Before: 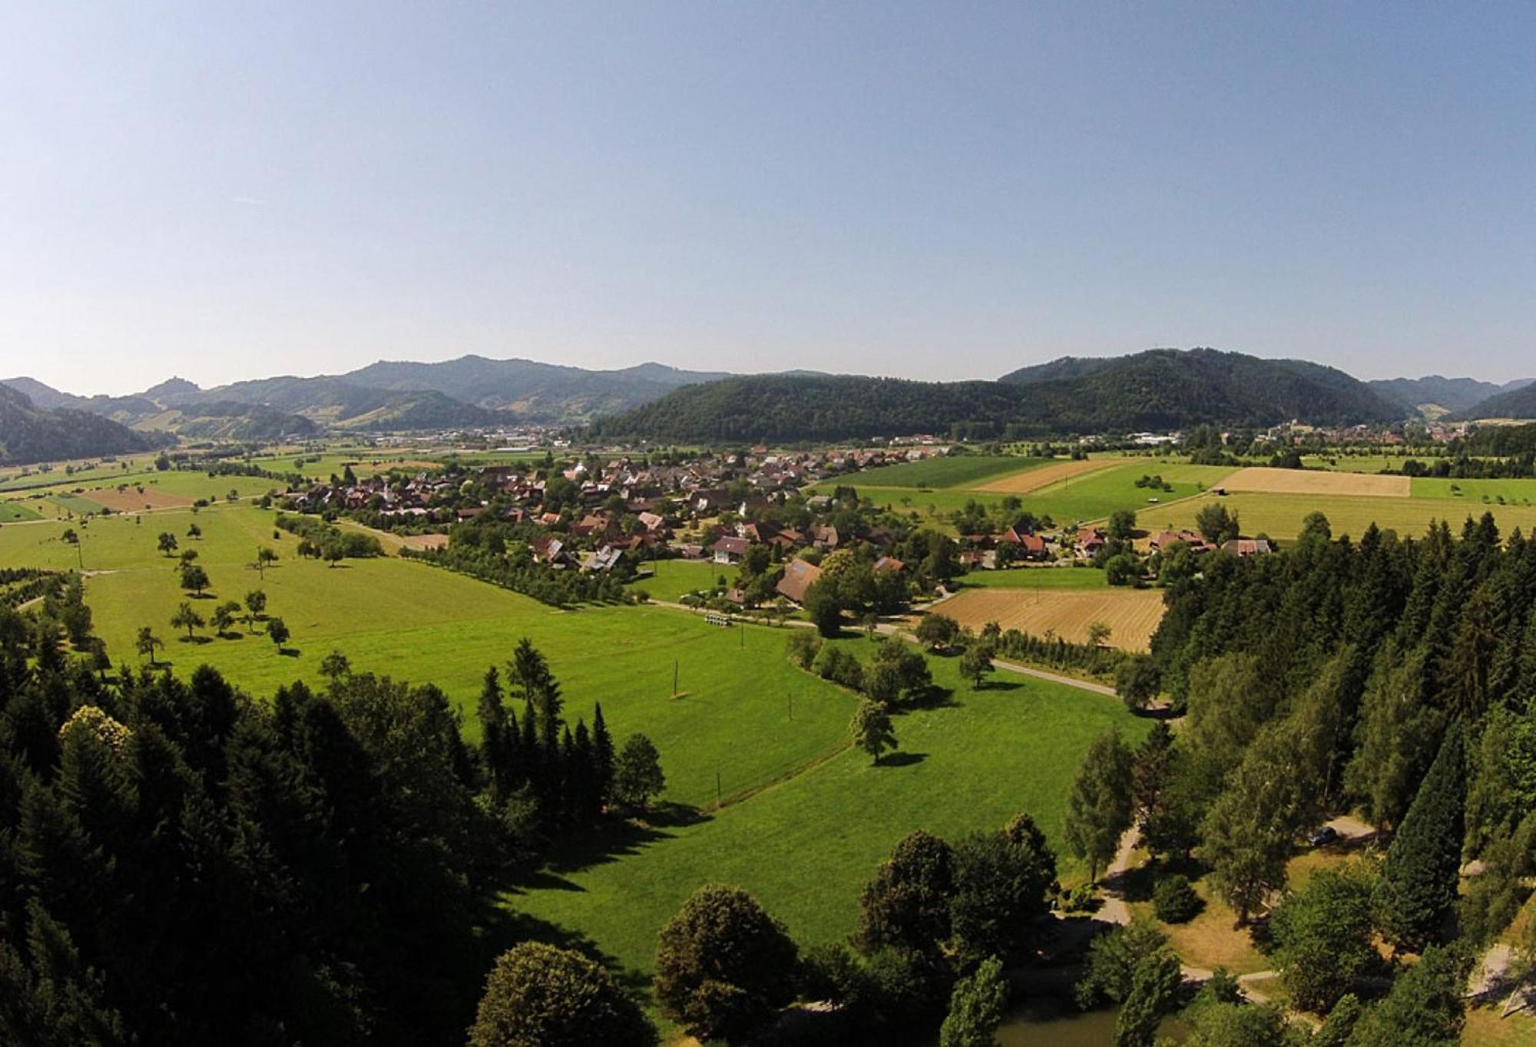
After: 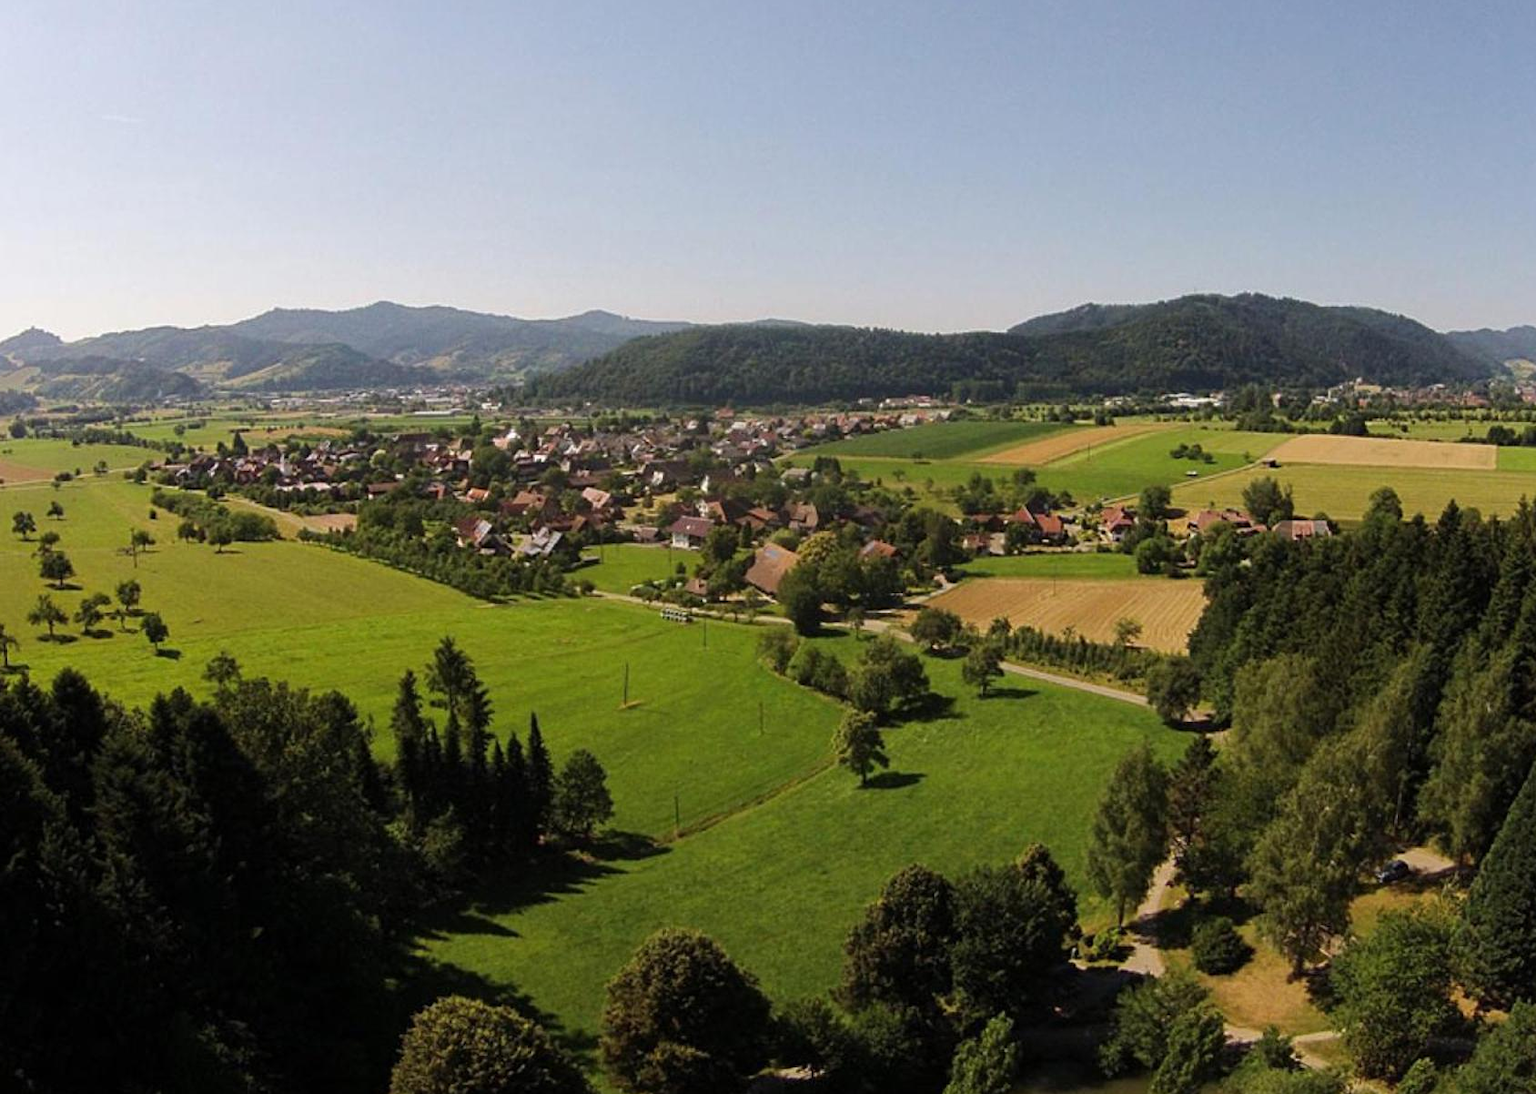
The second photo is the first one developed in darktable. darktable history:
crop and rotate: left 9.638%, top 9.635%, right 5.933%, bottom 2.088%
